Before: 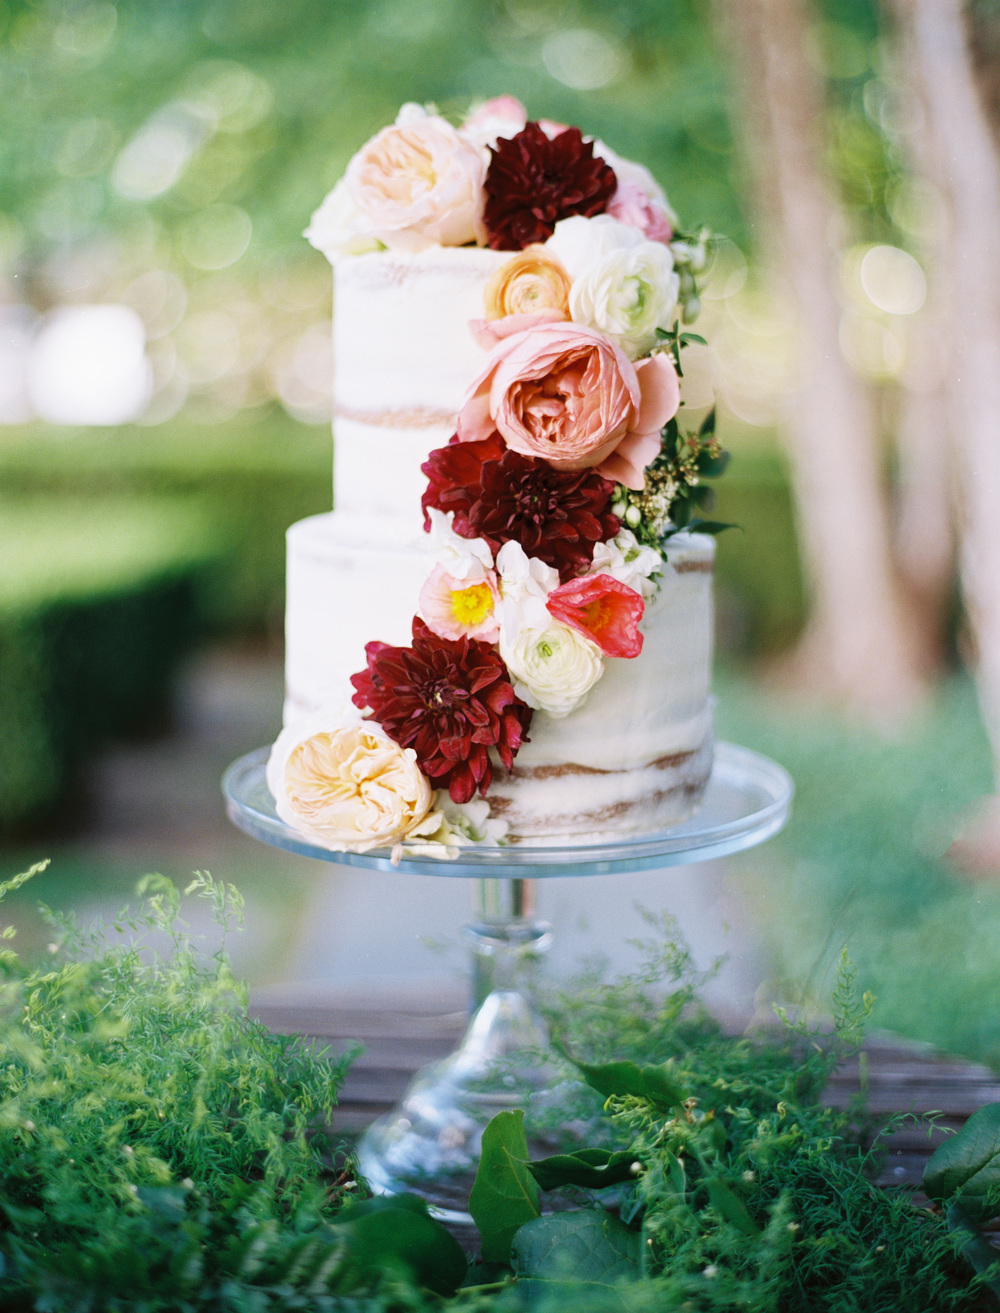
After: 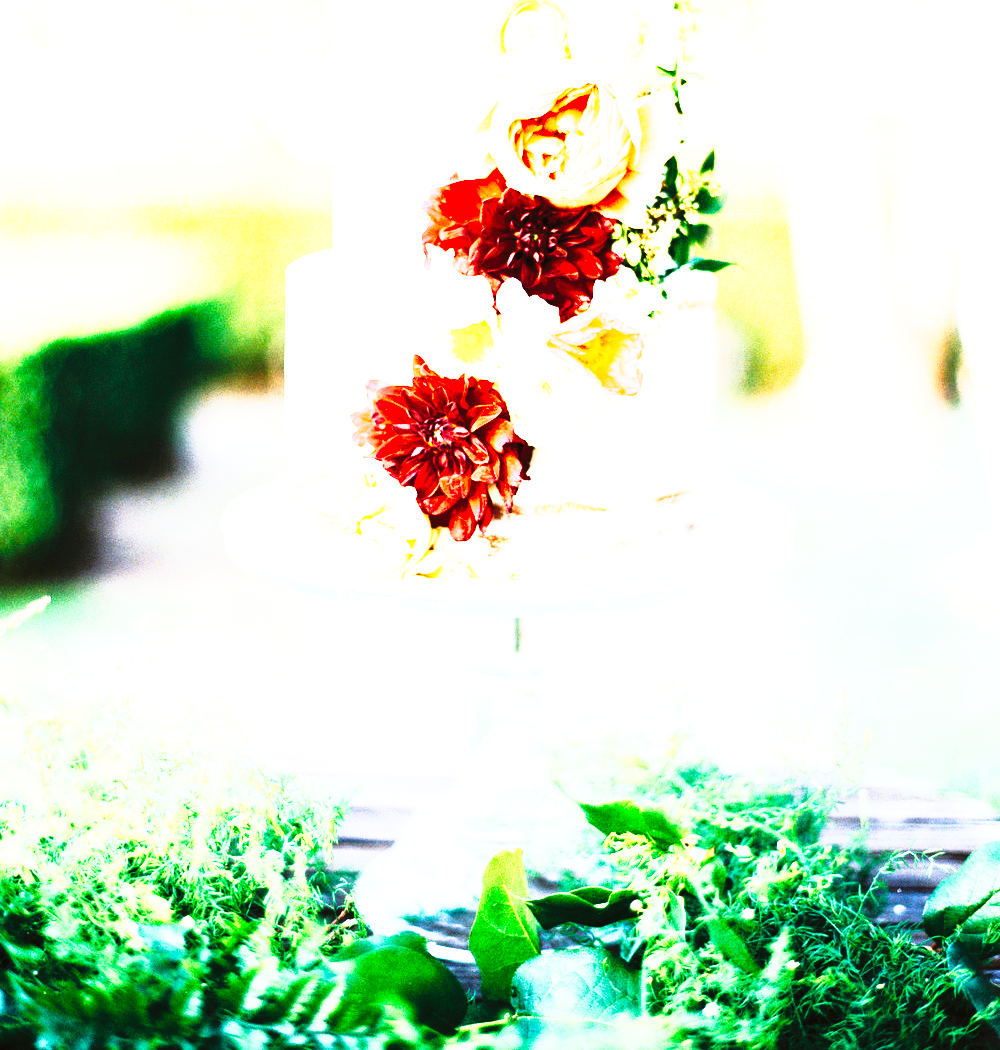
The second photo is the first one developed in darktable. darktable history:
exposure: exposure 2.207 EV, compensate highlight preservation false
base curve: curves: ch0 [(0, 0) (0.257, 0.25) (0.482, 0.586) (0.757, 0.871) (1, 1)]
tone curve: curves: ch0 [(0, 0) (0.003, 0.003) (0.011, 0.006) (0.025, 0.012) (0.044, 0.02) (0.069, 0.023) (0.1, 0.029) (0.136, 0.037) (0.177, 0.058) (0.224, 0.084) (0.277, 0.137) (0.335, 0.209) (0.399, 0.336) (0.468, 0.478) (0.543, 0.63) (0.623, 0.789) (0.709, 0.903) (0.801, 0.967) (0.898, 0.987) (1, 1)], preserve colors none
crop and rotate: top 19.998%
